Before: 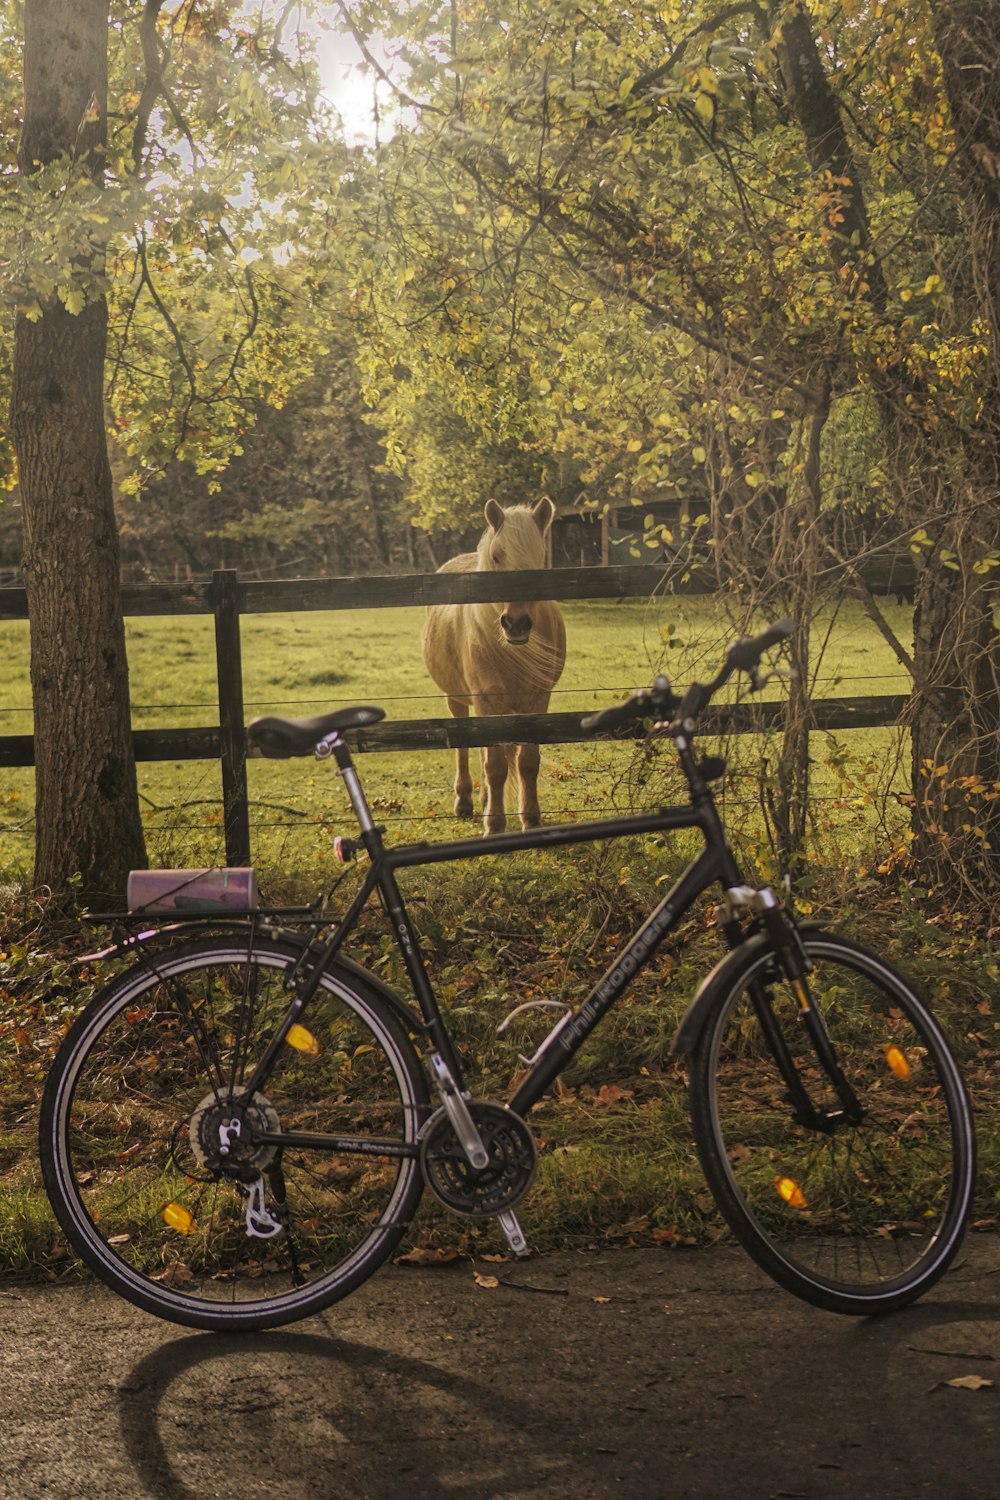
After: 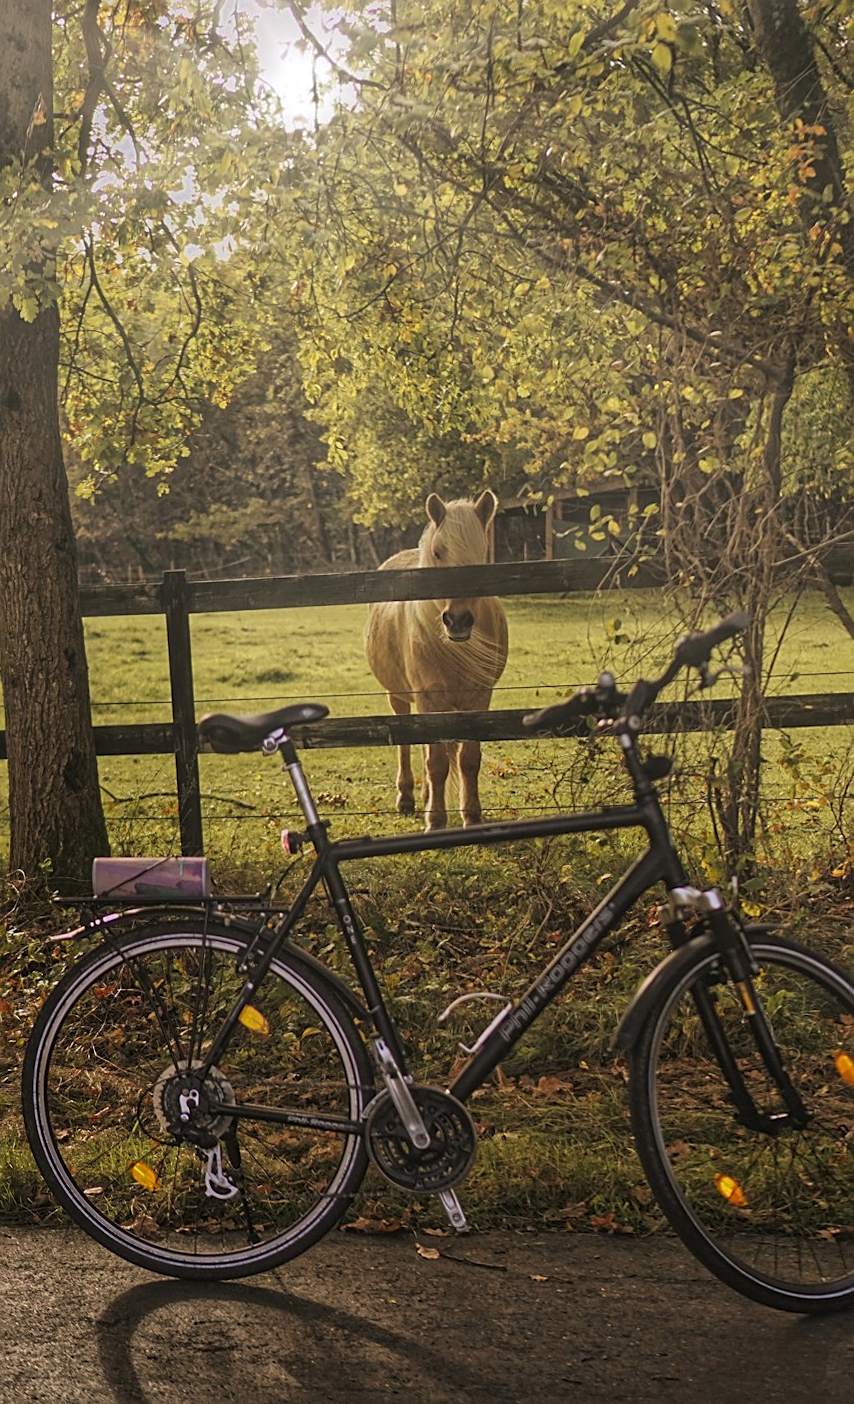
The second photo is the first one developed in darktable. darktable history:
crop: right 9.509%, bottom 0.031%
white balance: red 1.004, blue 1.024
sharpen: on, module defaults
rotate and perspective: rotation 0.062°, lens shift (vertical) 0.115, lens shift (horizontal) -0.133, crop left 0.047, crop right 0.94, crop top 0.061, crop bottom 0.94
